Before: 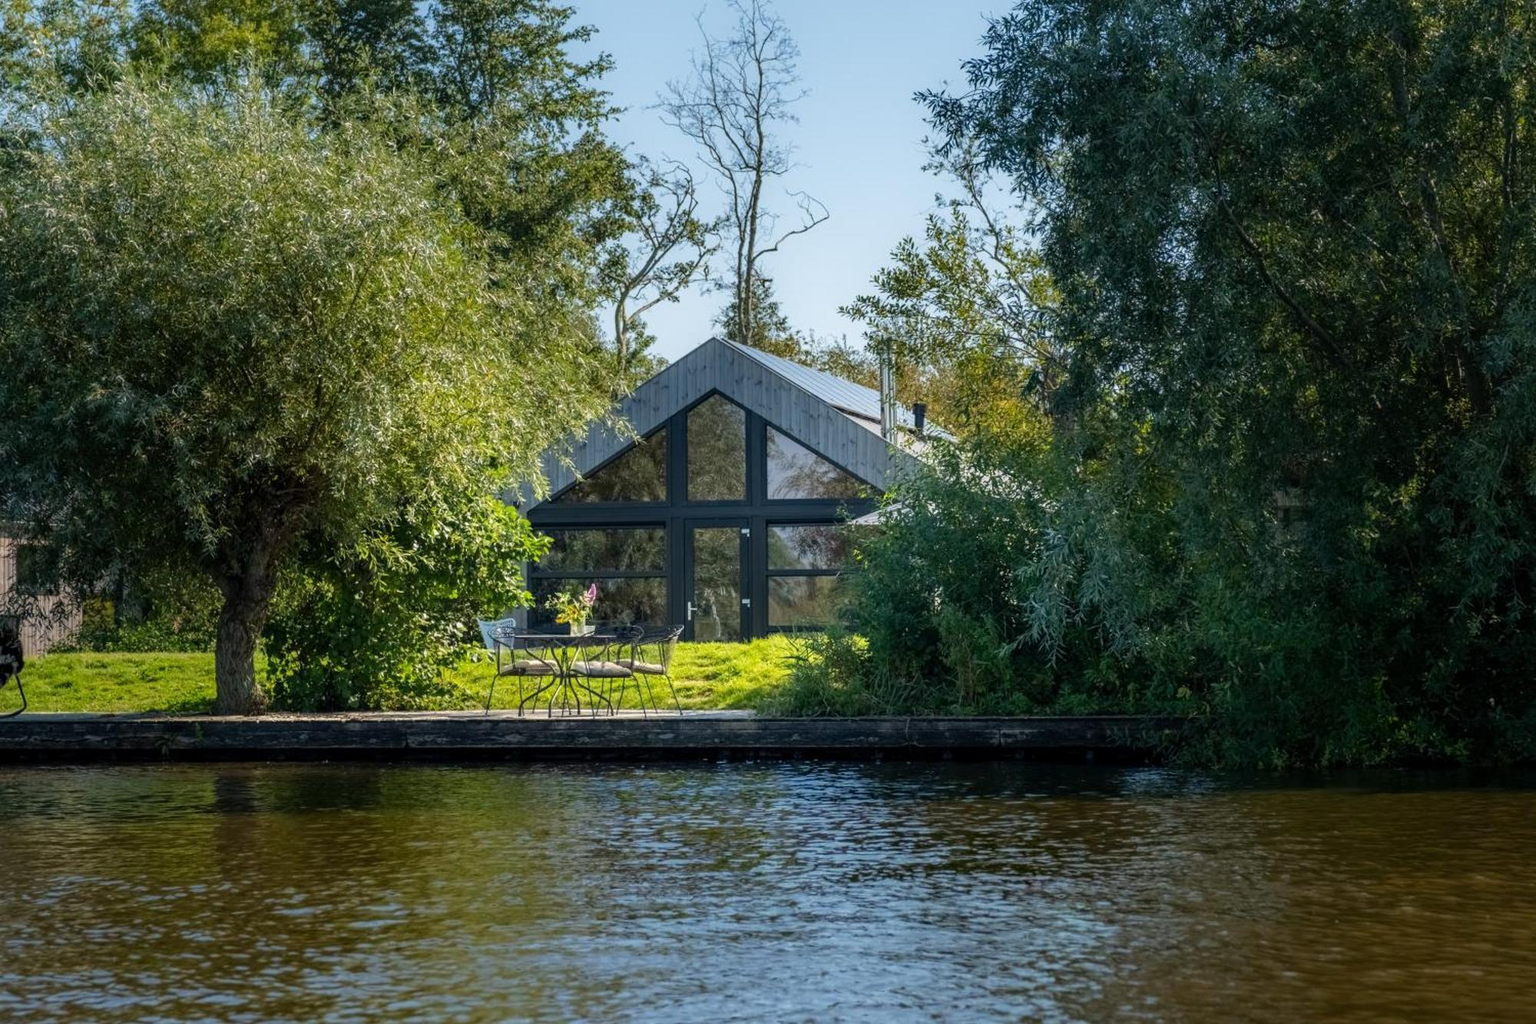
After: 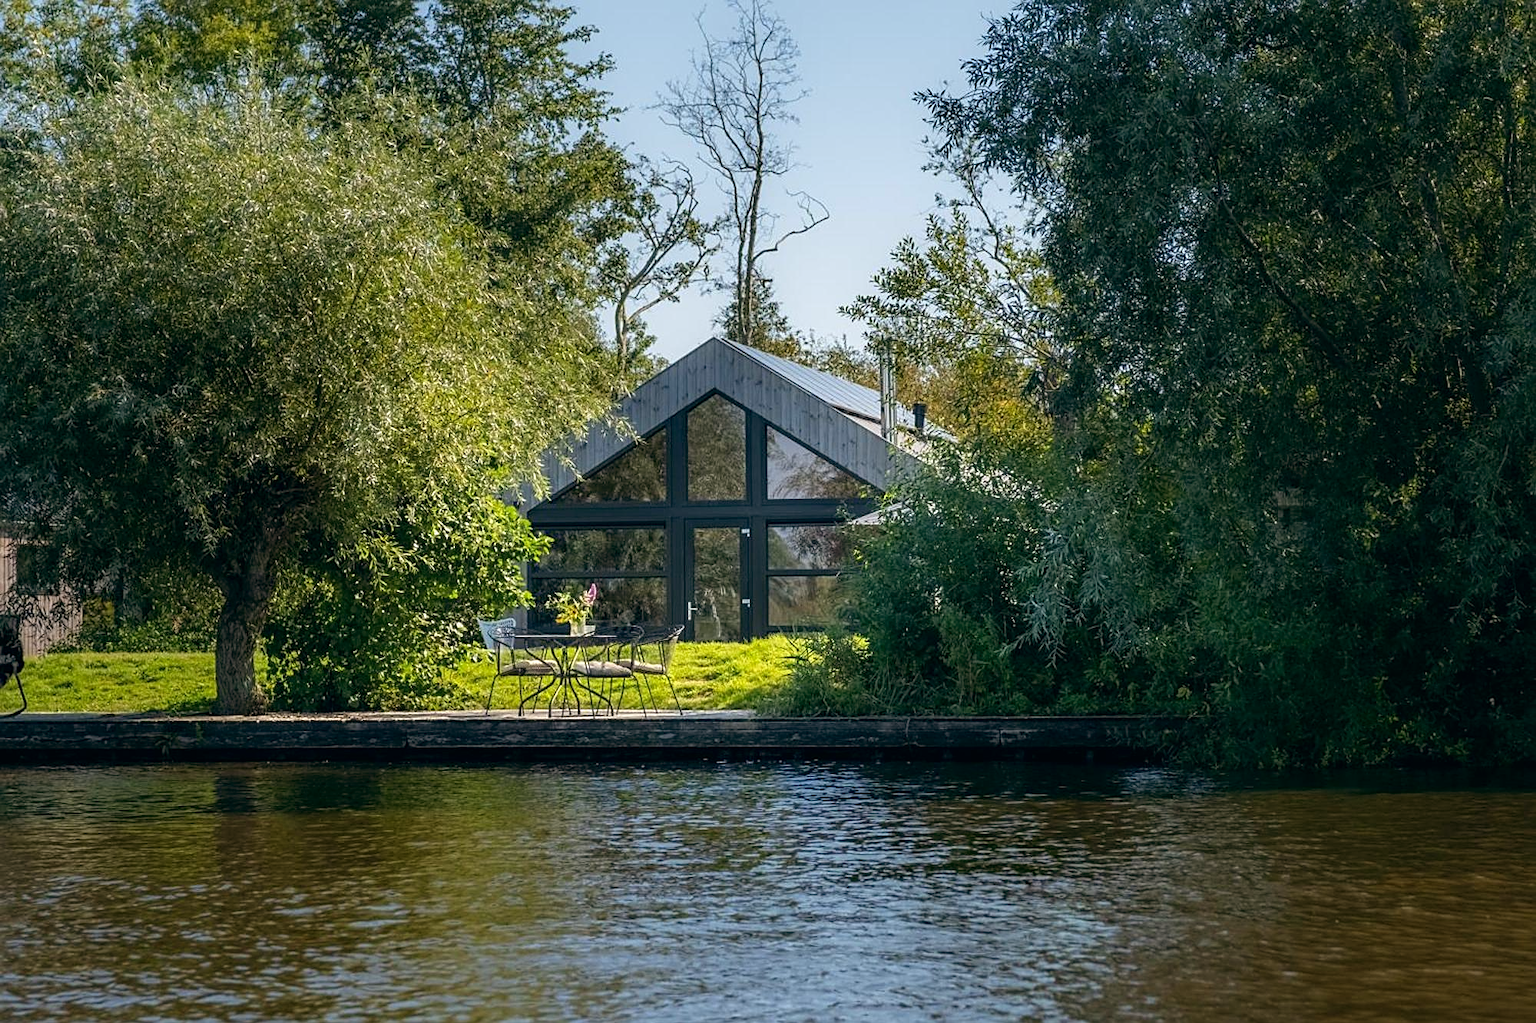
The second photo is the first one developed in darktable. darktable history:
sharpen: on, module defaults
color balance: lift [1, 0.998, 1.001, 1.002], gamma [1, 1.02, 1, 0.98], gain [1, 1.02, 1.003, 0.98]
